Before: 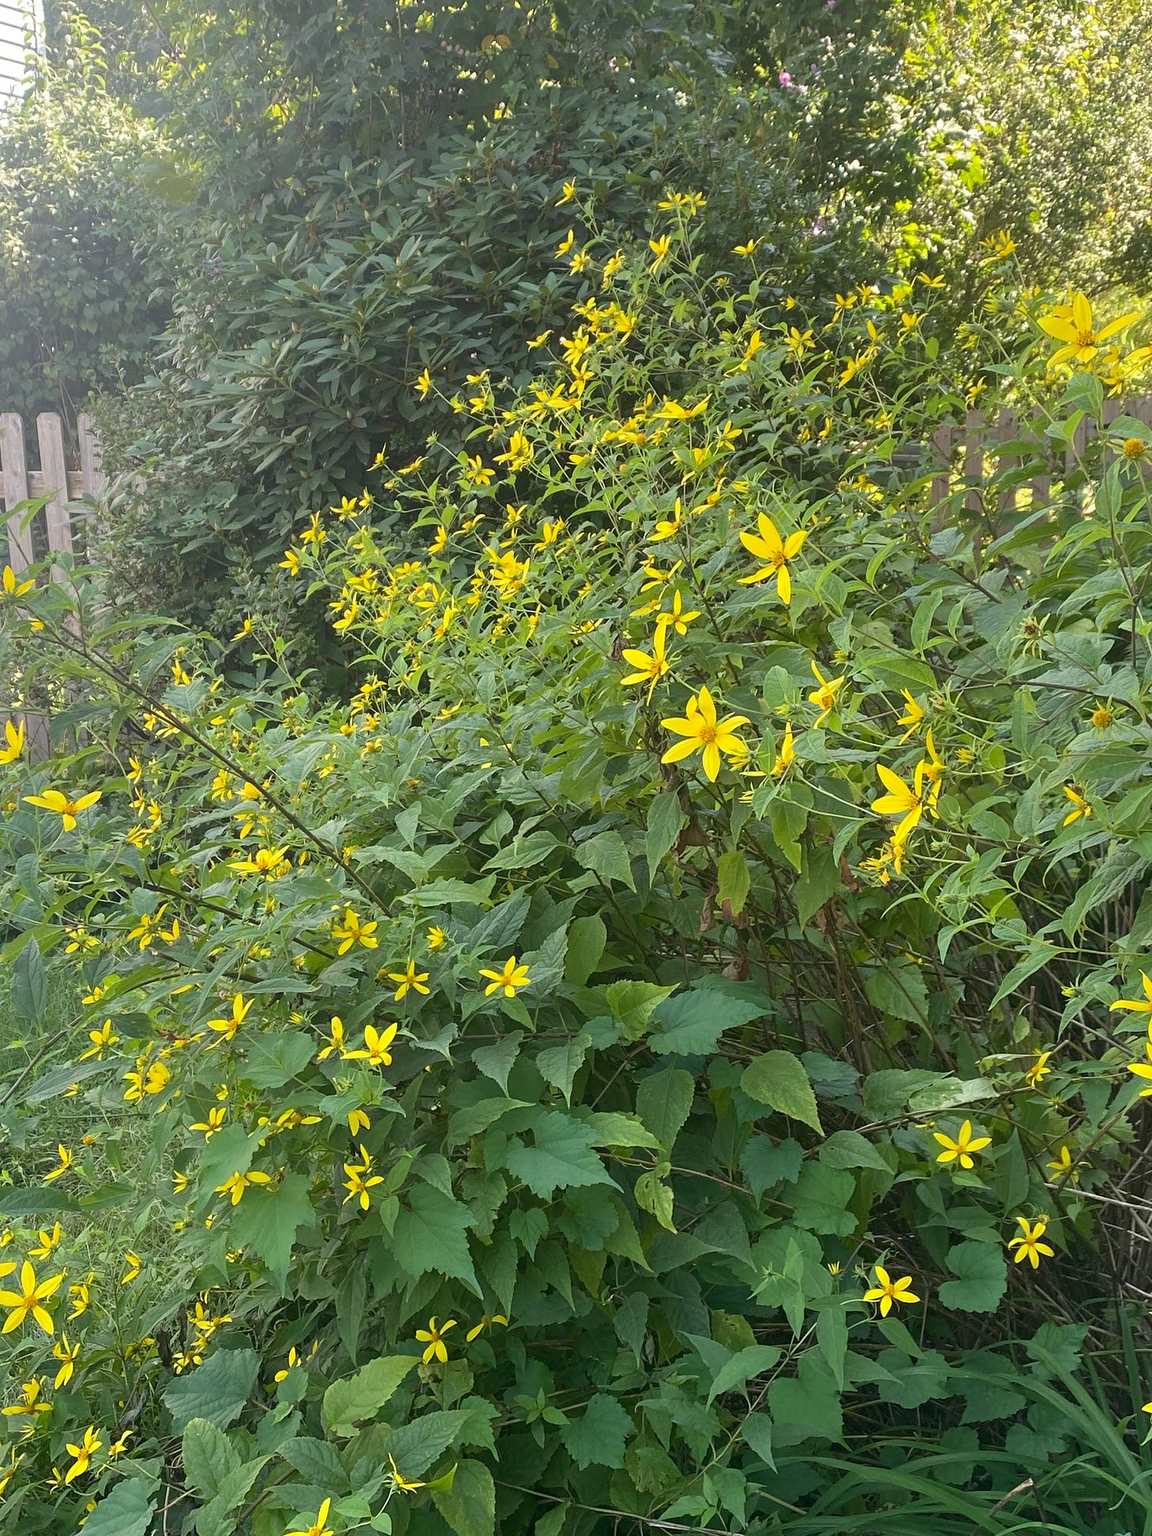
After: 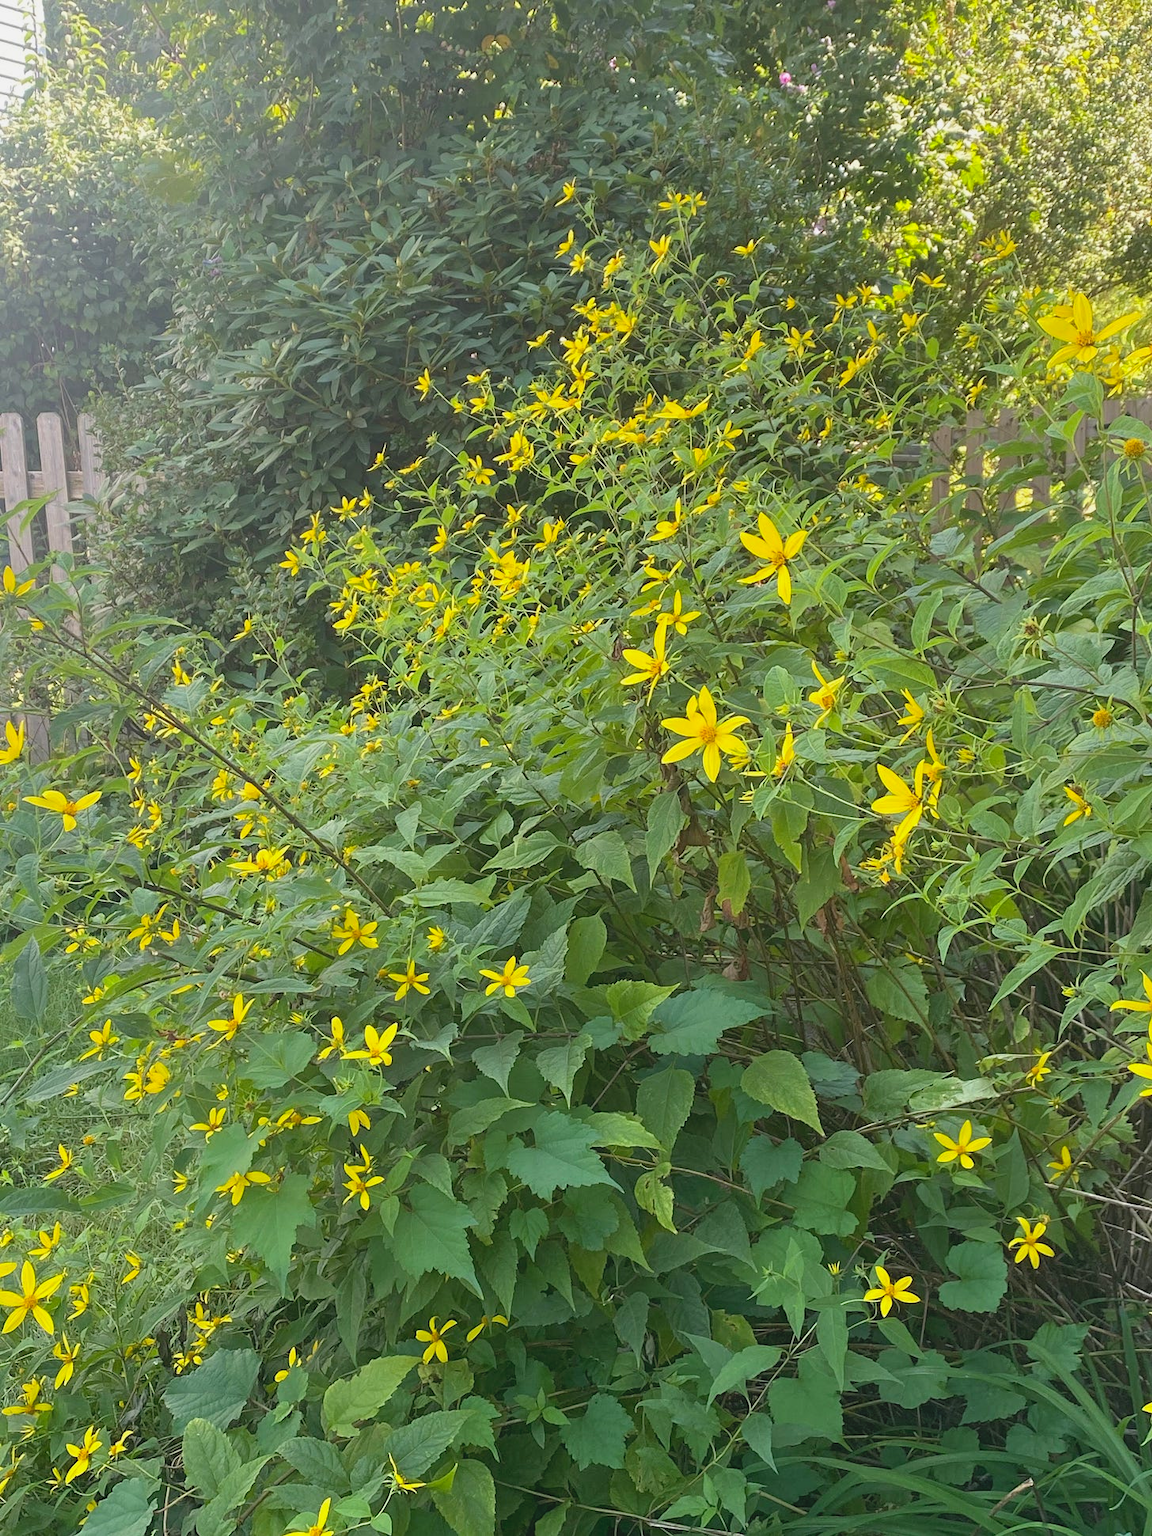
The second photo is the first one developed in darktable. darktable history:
contrast brightness saturation: contrast -0.096, brightness 0.048, saturation 0.078
